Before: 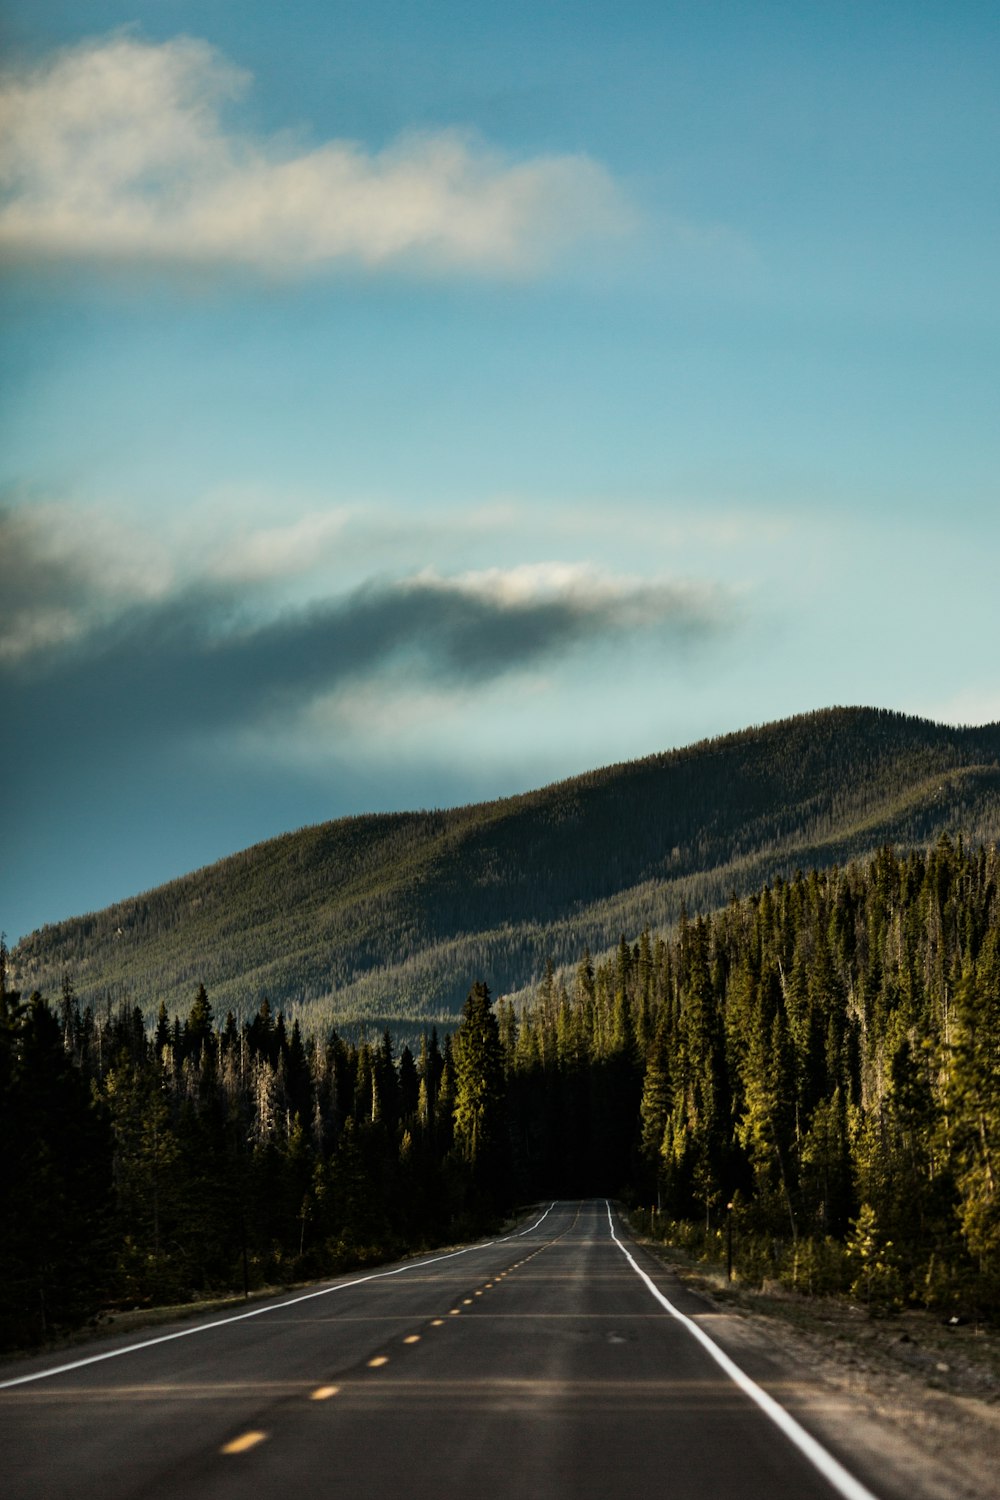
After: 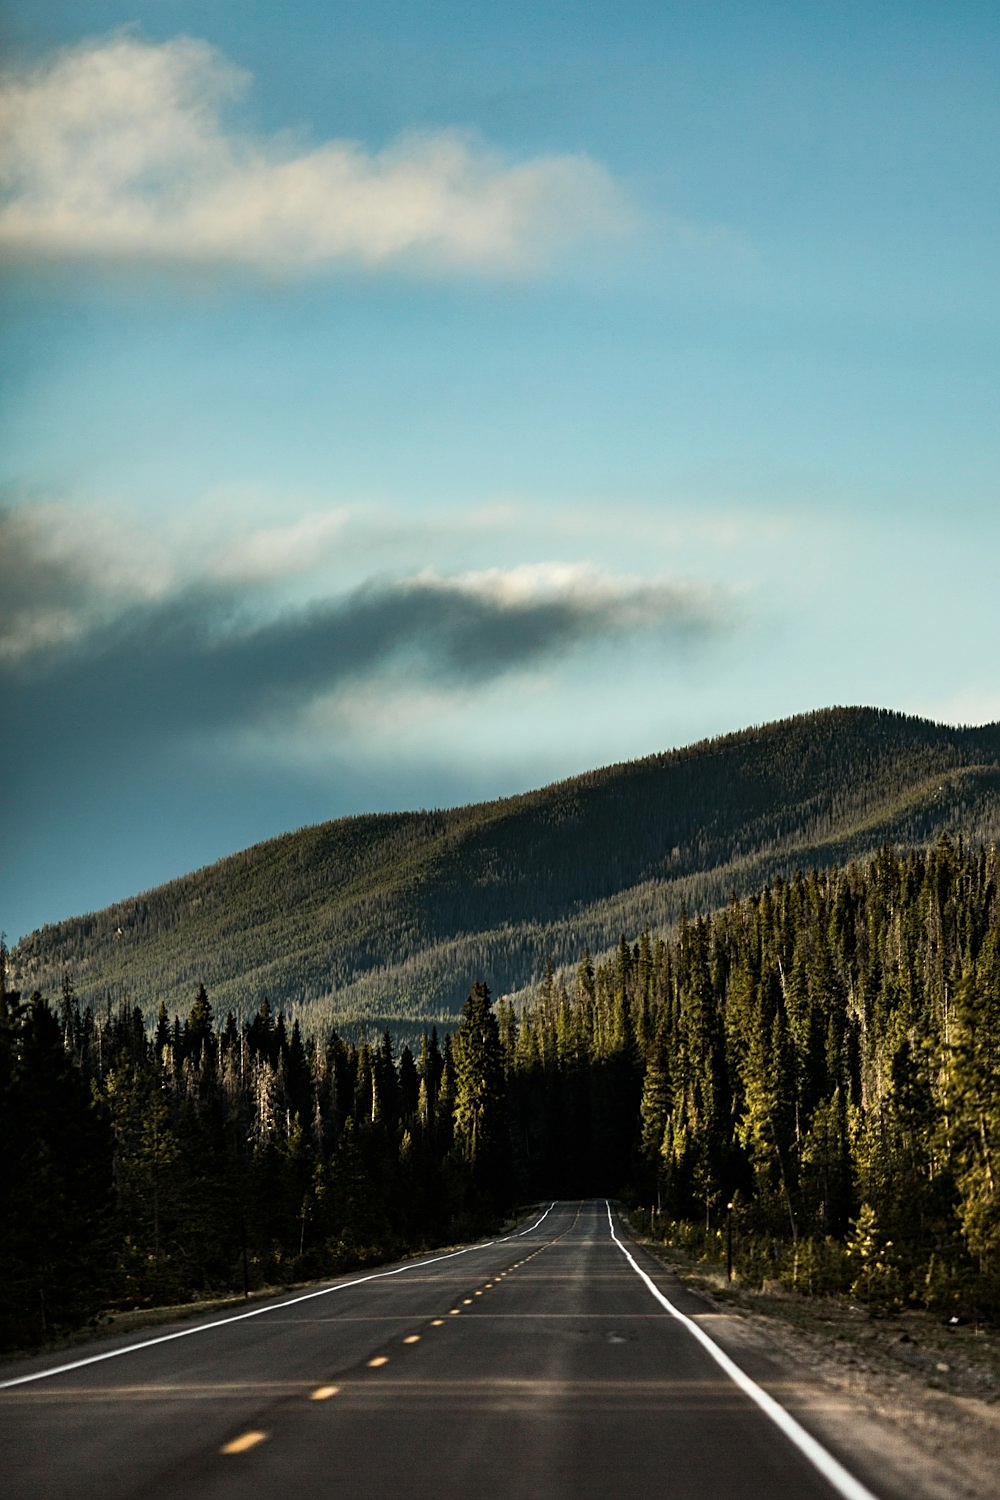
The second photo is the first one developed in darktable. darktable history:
exposure: exposure 0.161 EV, compensate highlight preservation false
contrast brightness saturation: contrast 0.01, saturation -0.05
sharpen: on, module defaults
